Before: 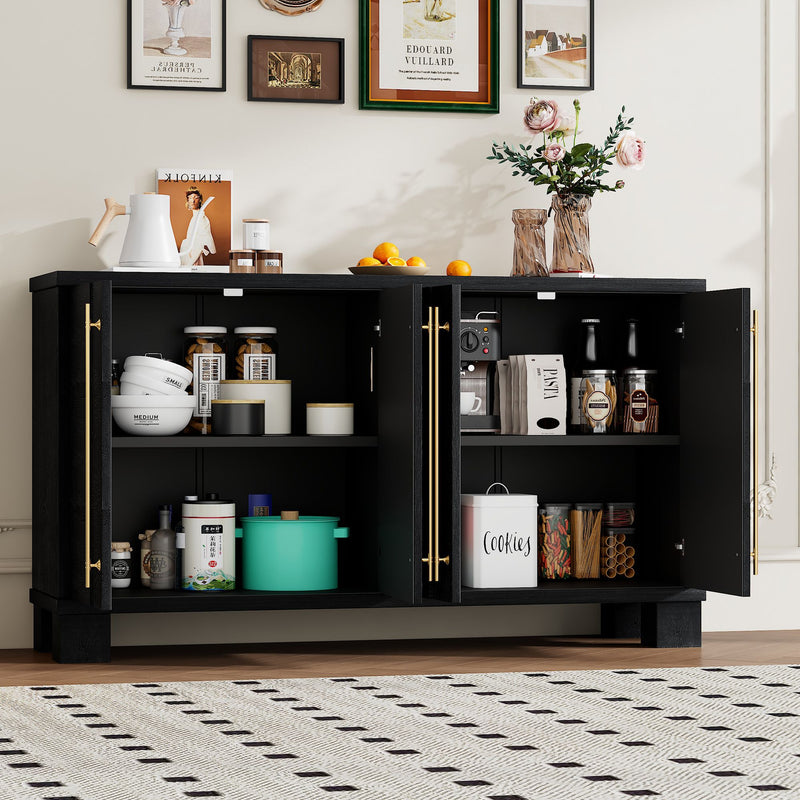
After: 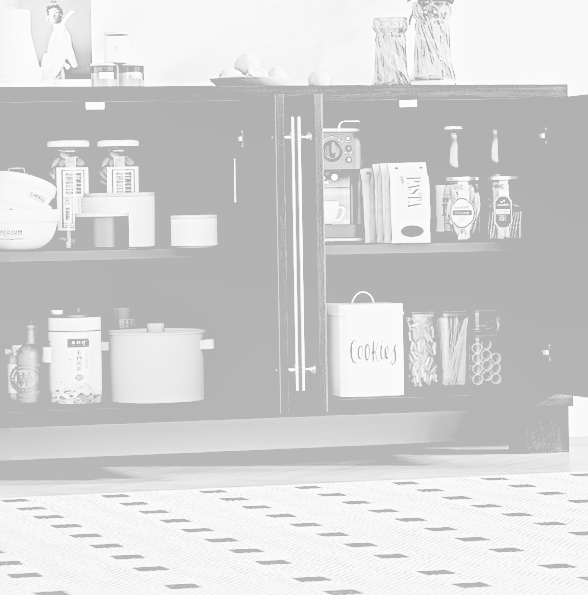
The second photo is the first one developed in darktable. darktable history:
levels: levels [0.072, 0.414, 0.976]
sharpen: radius 4
tone curve: curves: ch0 [(0, 0) (0.003, 0.003) (0.011, 0.005) (0.025, 0.008) (0.044, 0.012) (0.069, 0.02) (0.1, 0.031) (0.136, 0.047) (0.177, 0.088) (0.224, 0.141) (0.277, 0.222) (0.335, 0.32) (0.399, 0.422) (0.468, 0.523) (0.543, 0.621) (0.623, 0.715) (0.709, 0.796) (0.801, 0.88) (0.898, 0.962) (1, 1)], preserve colors none
crop: left 16.871%, top 22.857%, right 9.116%
bloom: size 85%, threshold 5%, strength 85%
rotate and perspective: rotation -1°, crop left 0.011, crop right 0.989, crop top 0.025, crop bottom 0.975
monochrome: a 32, b 64, size 2.3
